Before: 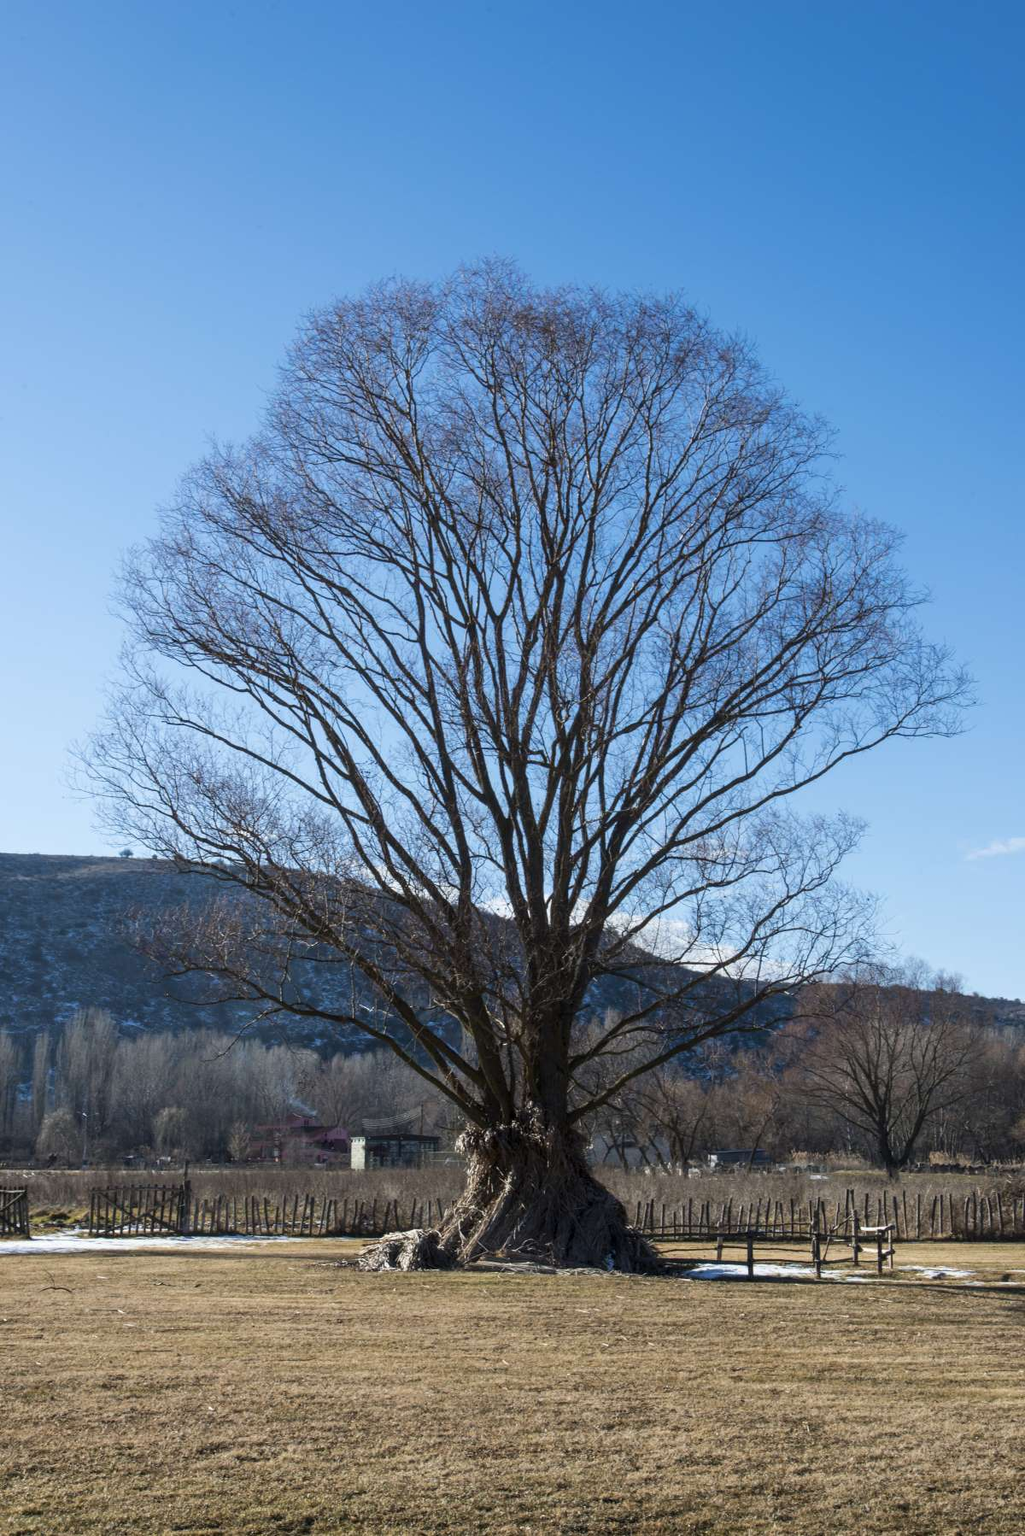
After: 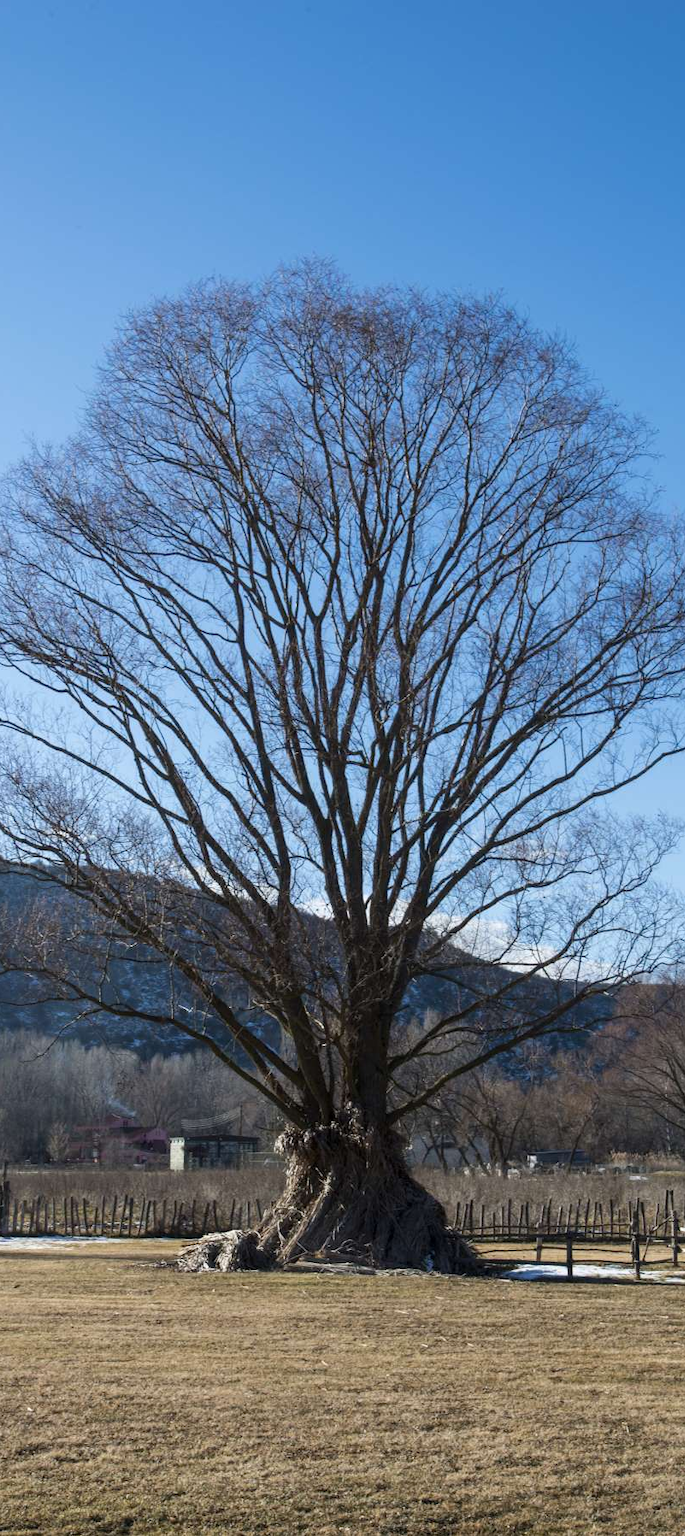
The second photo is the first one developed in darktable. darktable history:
crop and rotate: left 17.732%, right 15.423%
base curve: exposure shift 0, preserve colors none
